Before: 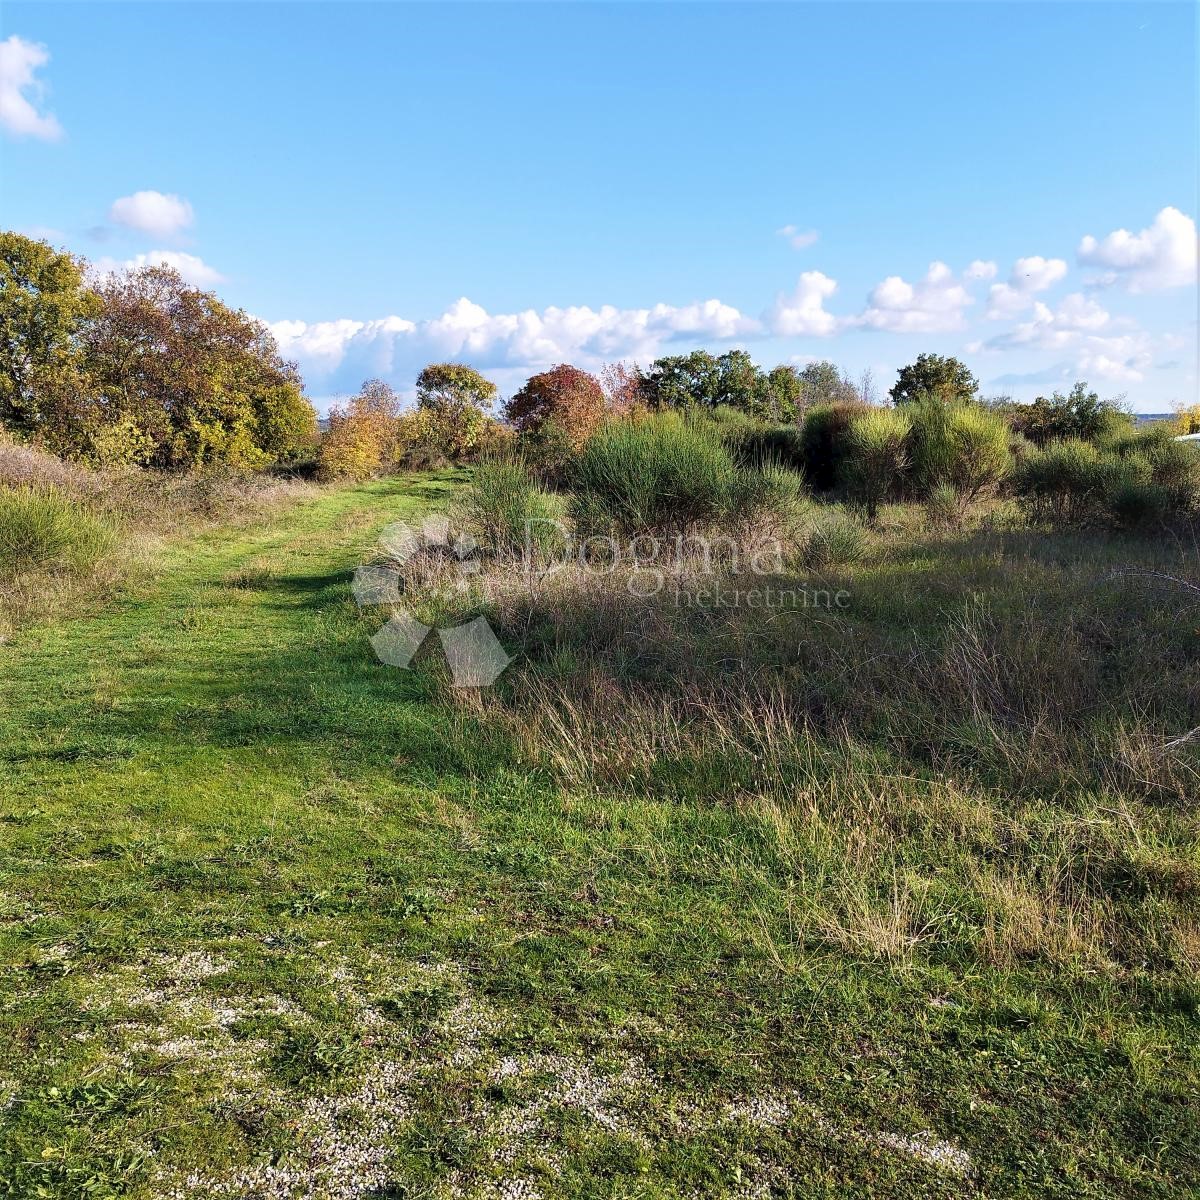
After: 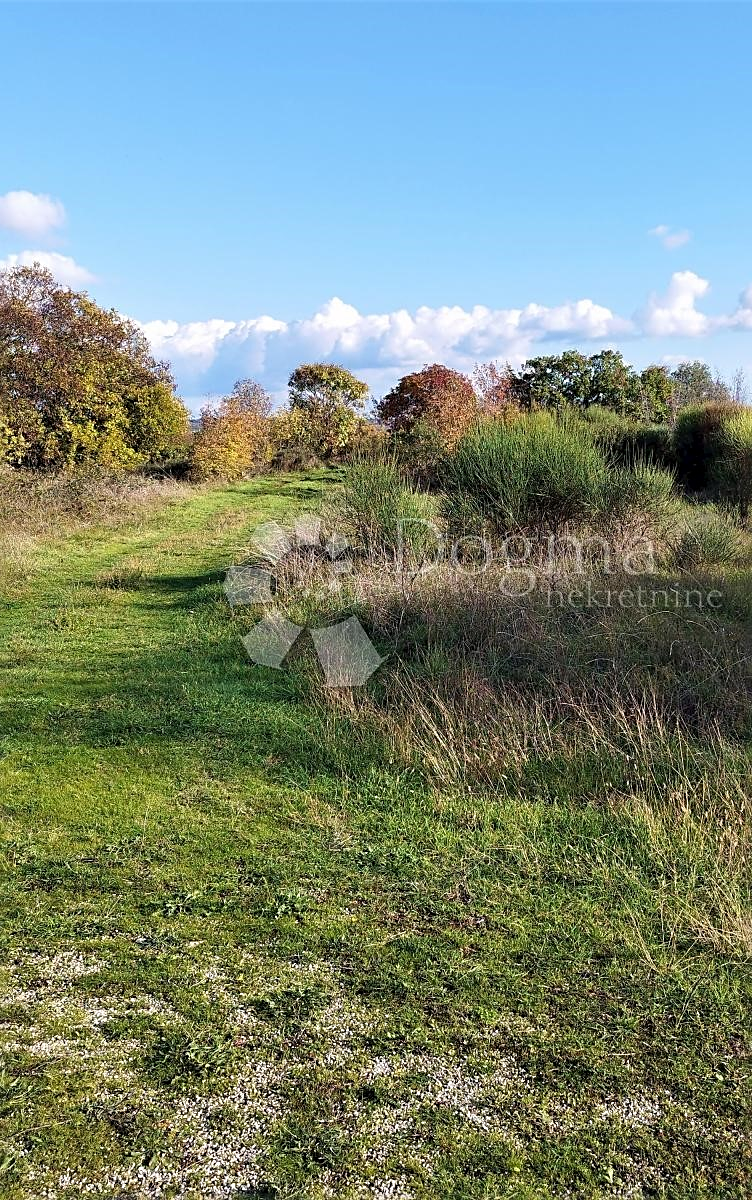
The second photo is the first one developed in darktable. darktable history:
crop: left 10.748%, right 26.563%
sharpen: radius 2.494, amount 0.338
